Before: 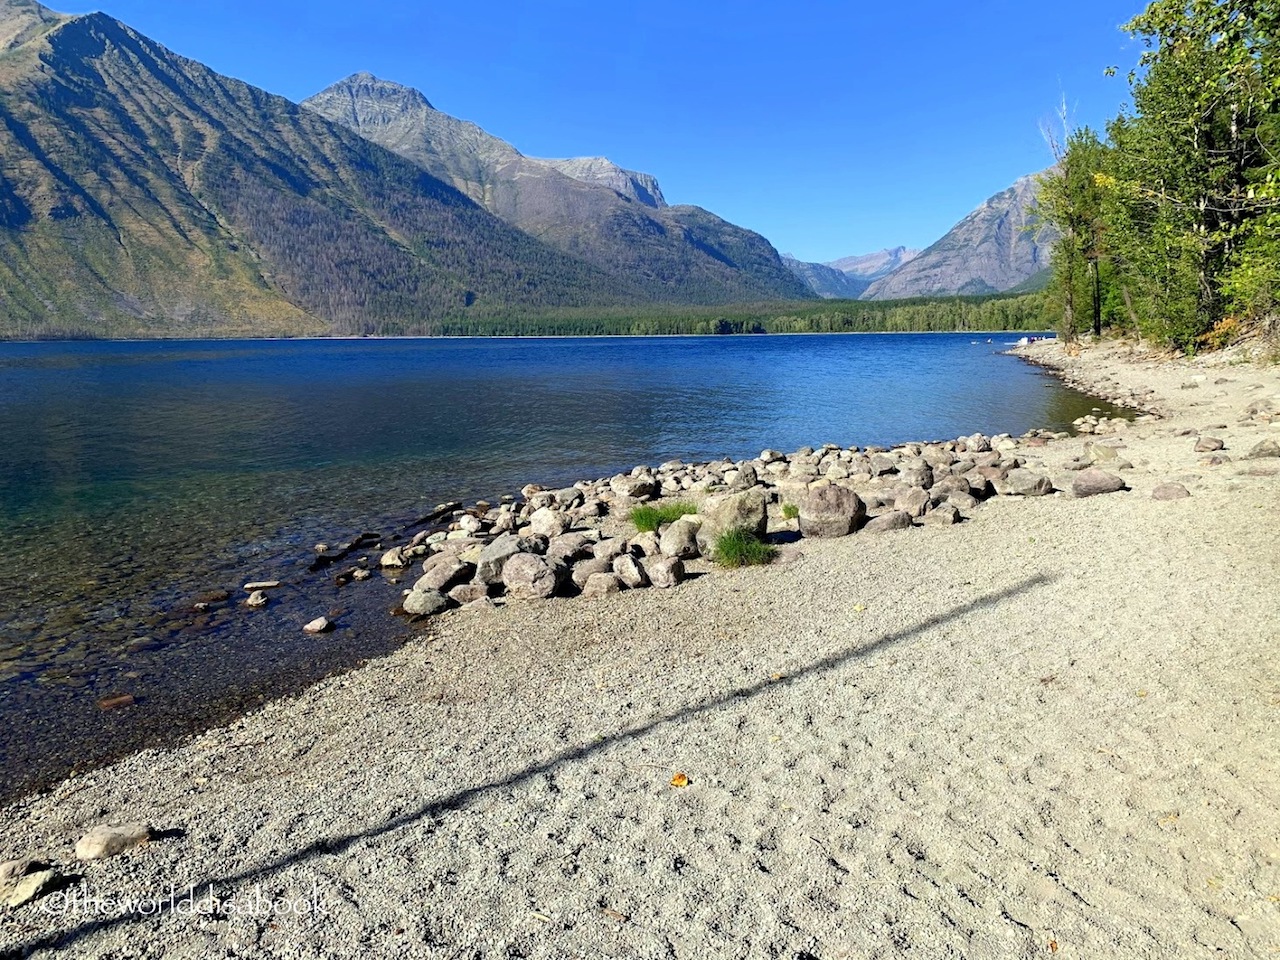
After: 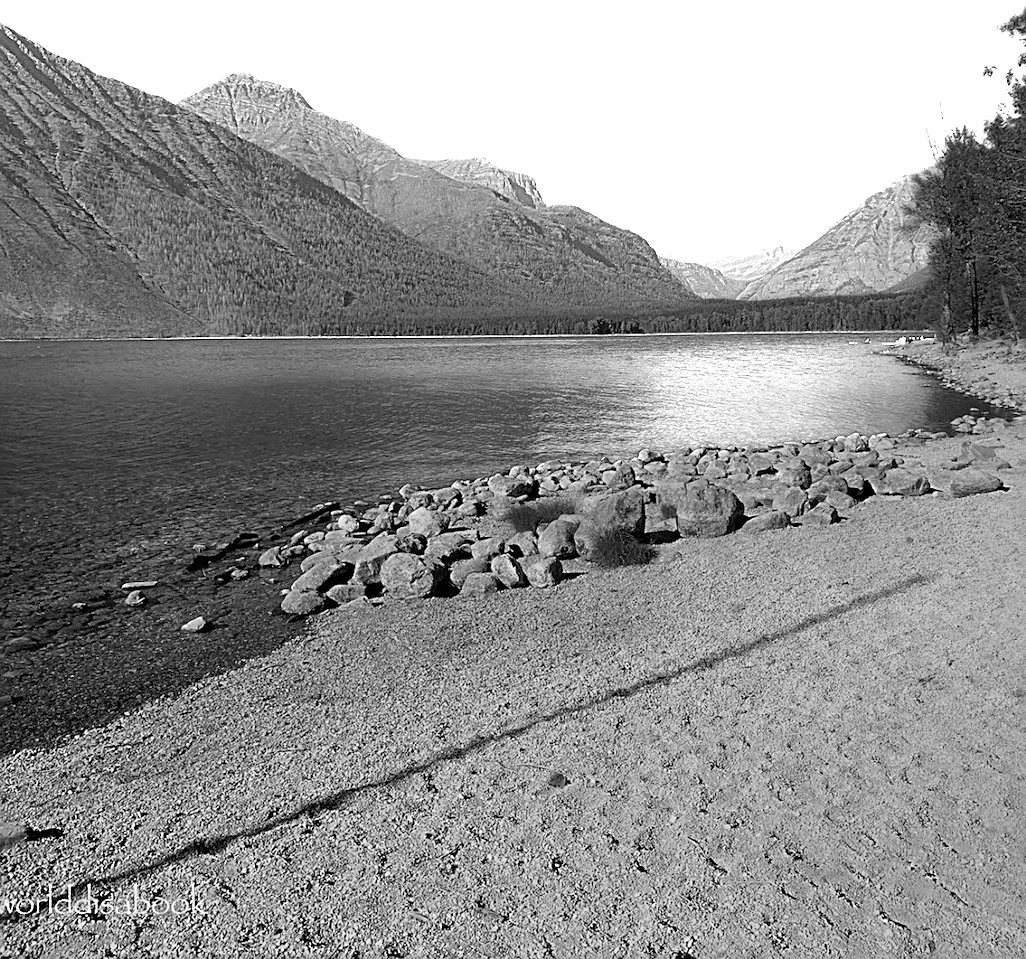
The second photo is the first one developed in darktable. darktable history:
crop and rotate: left 9.597%, right 10.195%
color zones: curves: ch0 [(0.287, 0.048) (0.493, 0.484) (0.737, 0.816)]; ch1 [(0, 0) (0.143, 0) (0.286, 0) (0.429, 0) (0.571, 0) (0.714, 0) (0.857, 0)]
sharpen: on, module defaults
